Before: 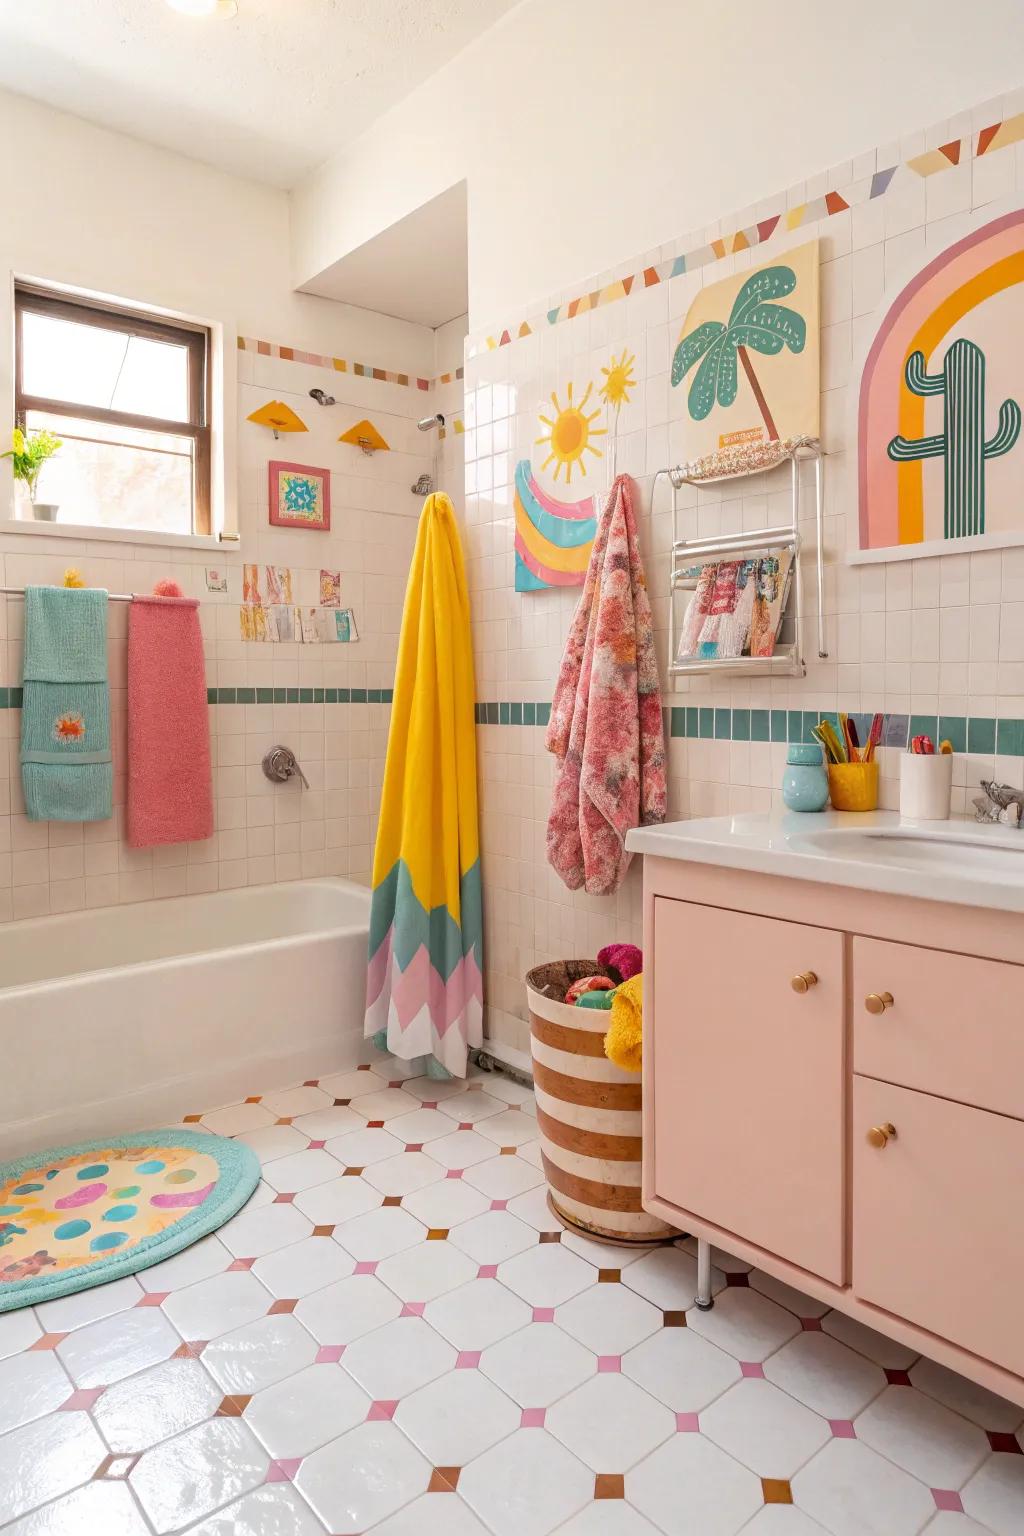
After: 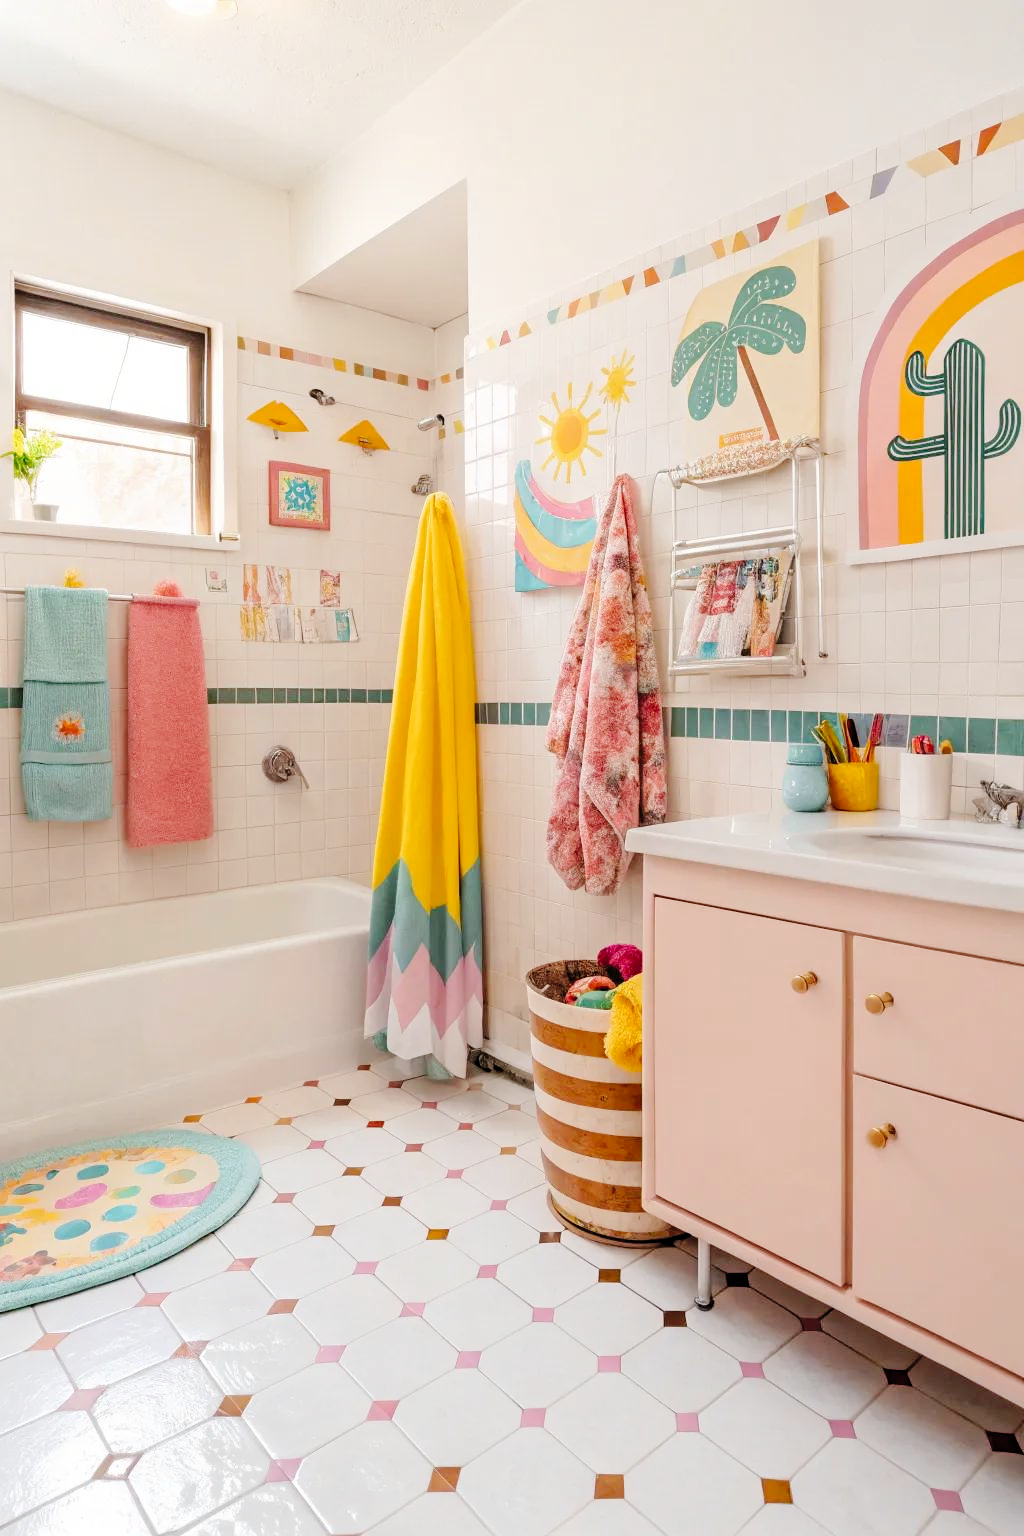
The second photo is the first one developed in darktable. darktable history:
tone curve: curves: ch0 [(0, 0) (0.003, 0.044) (0.011, 0.045) (0.025, 0.048) (0.044, 0.051) (0.069, 0.065) (0.1, 0.08) (0.136, 0.108) (0.177, 0.152) (0.224, 0.216) (0.277, 0.305) (0.335, 0.392) (0.399, 0.481) (0.468, 0.579) (0.543, 0.658) (0.623, 0.729) (0.709, 0.8) (0.801, 0.867) (0.898, 0.93) (1, 1)], preserve colors none
levels: mode automatic, black 0.023%, white 99.97%, levels [0.062, 0.494, 0.925]
